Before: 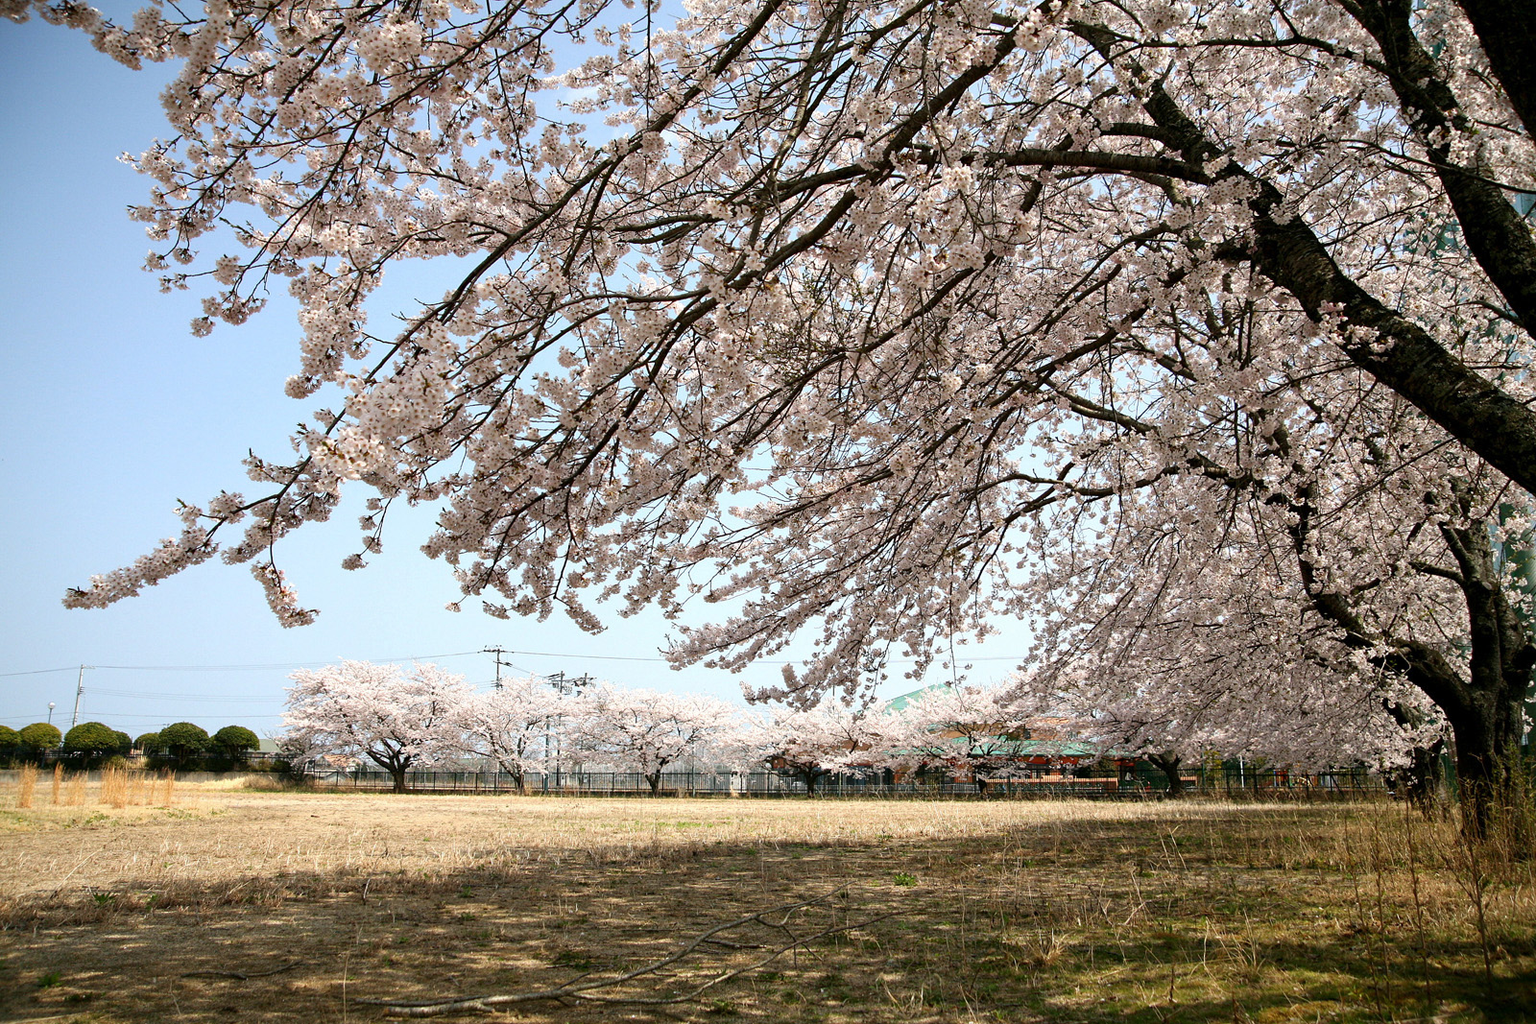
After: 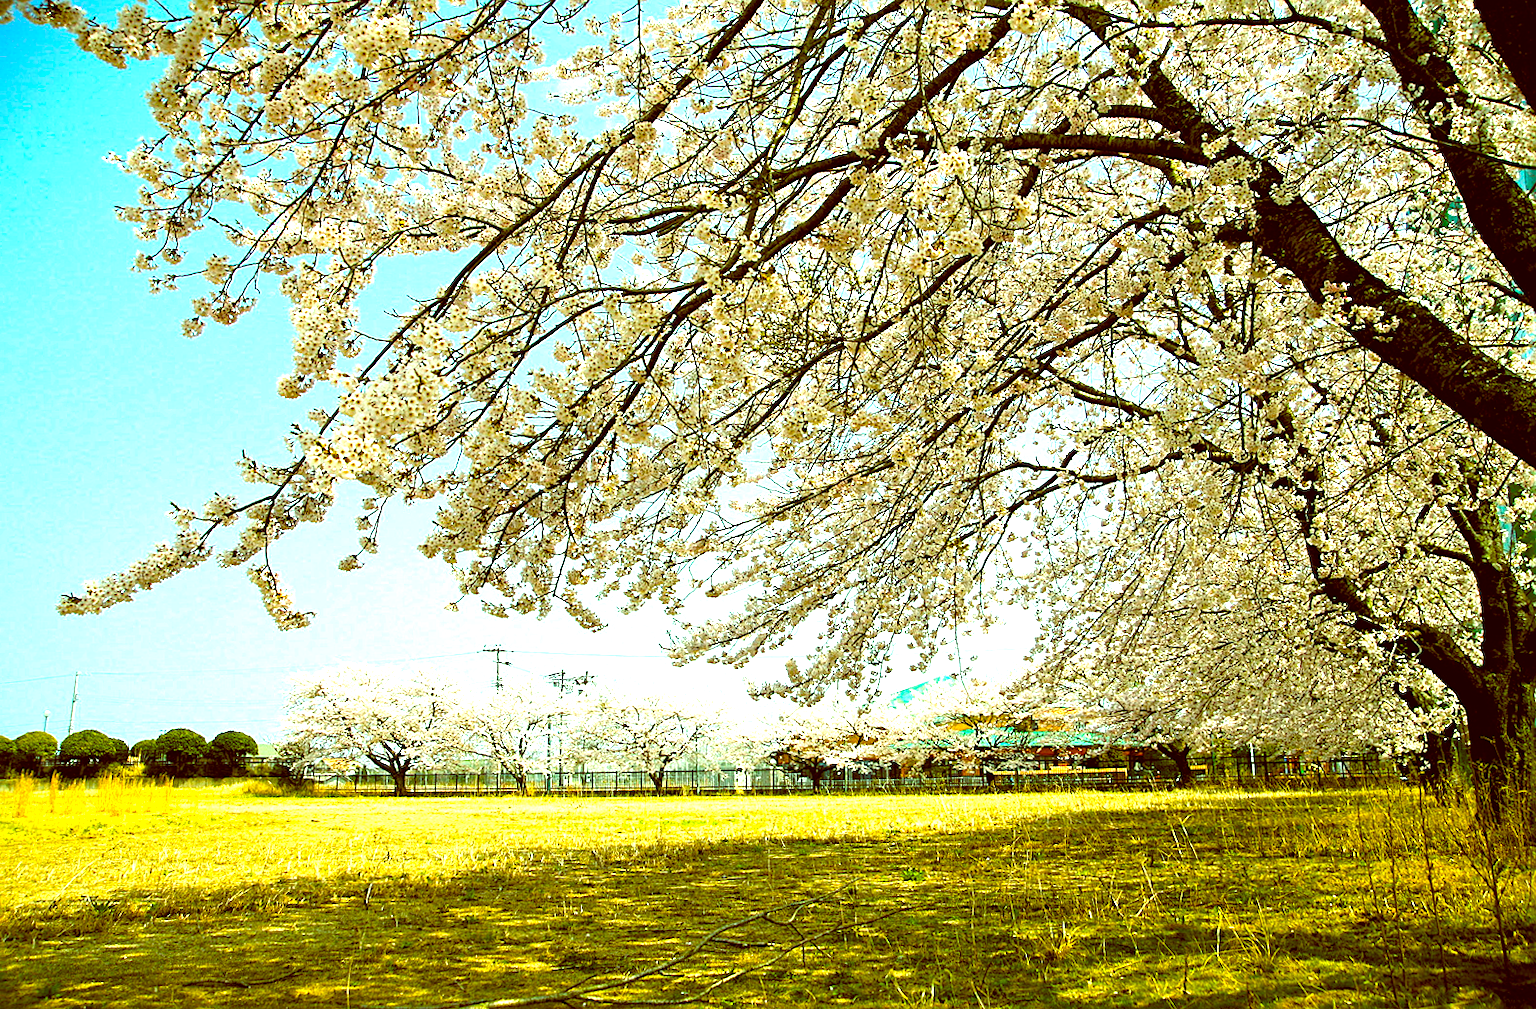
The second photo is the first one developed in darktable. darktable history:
rotate and perspective: rotation -1°, crop left 0.011, crop right 0.989, crop top 0.025, crop bottom 0.975
color balance: lift [1, 1.015, 0.987, 0.985], gamma [1, 0.959, 1.042, 0.958], gain [0.927, 0.938, 1.072, 0.928], contrast 1.5%
sharpen: on, module defaults
color balance rgb: linear chroma grading › global chroma 25%, perceptual saturation grading › global saturation 50%
white balance: red 1, blue 1
exposure: black level correction 0, exposure 1.2 EV, compensate highlight preservation false
